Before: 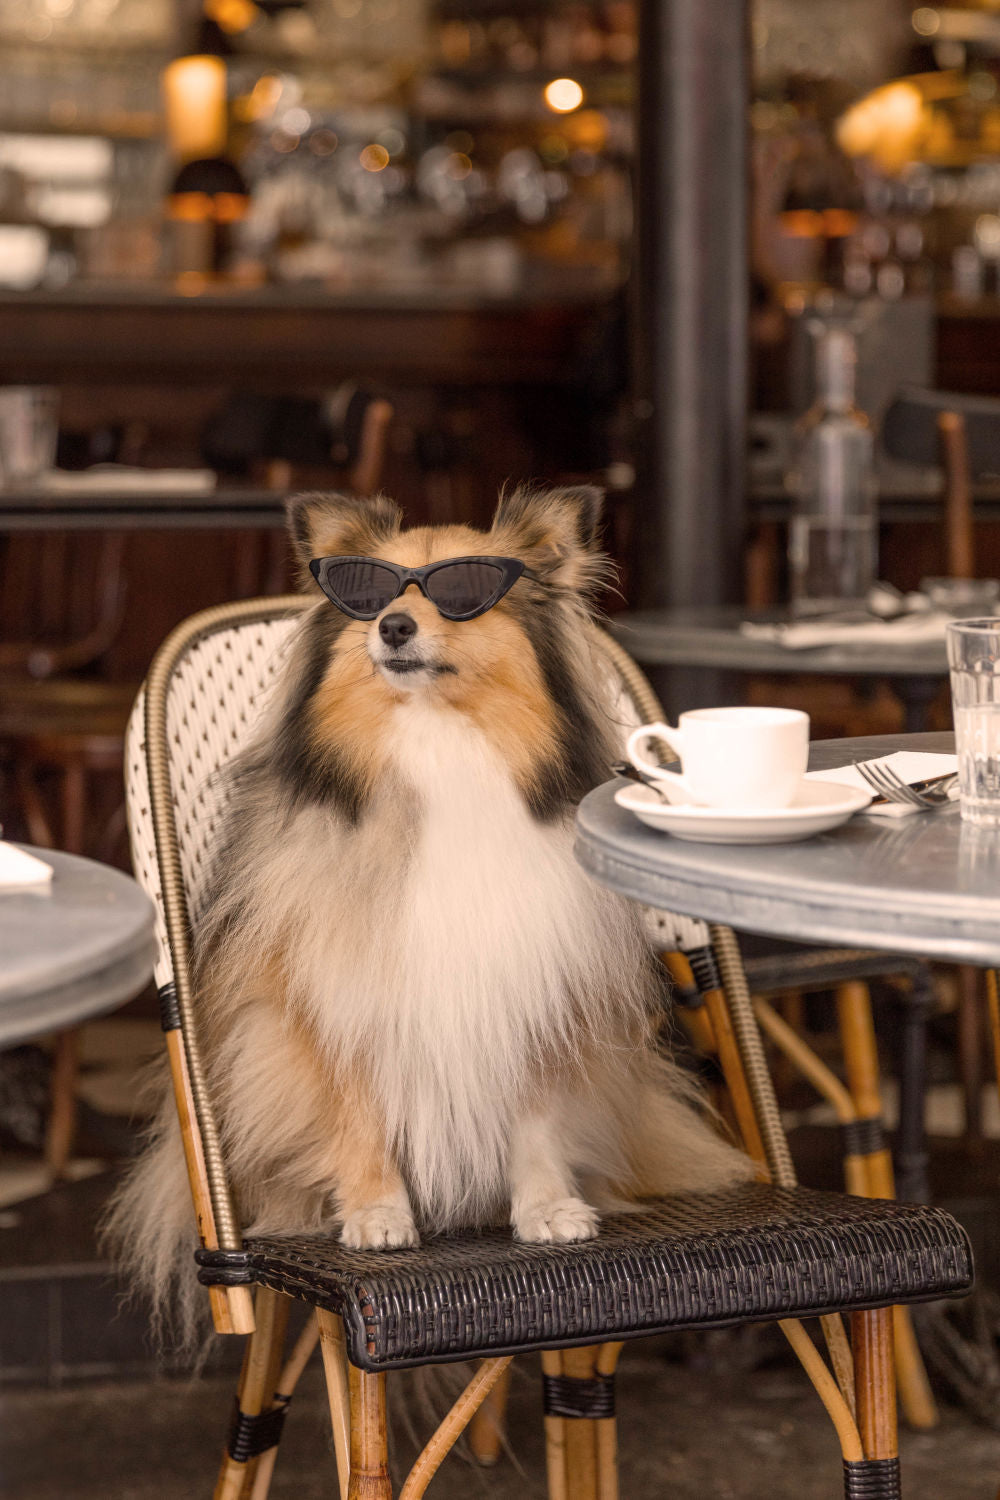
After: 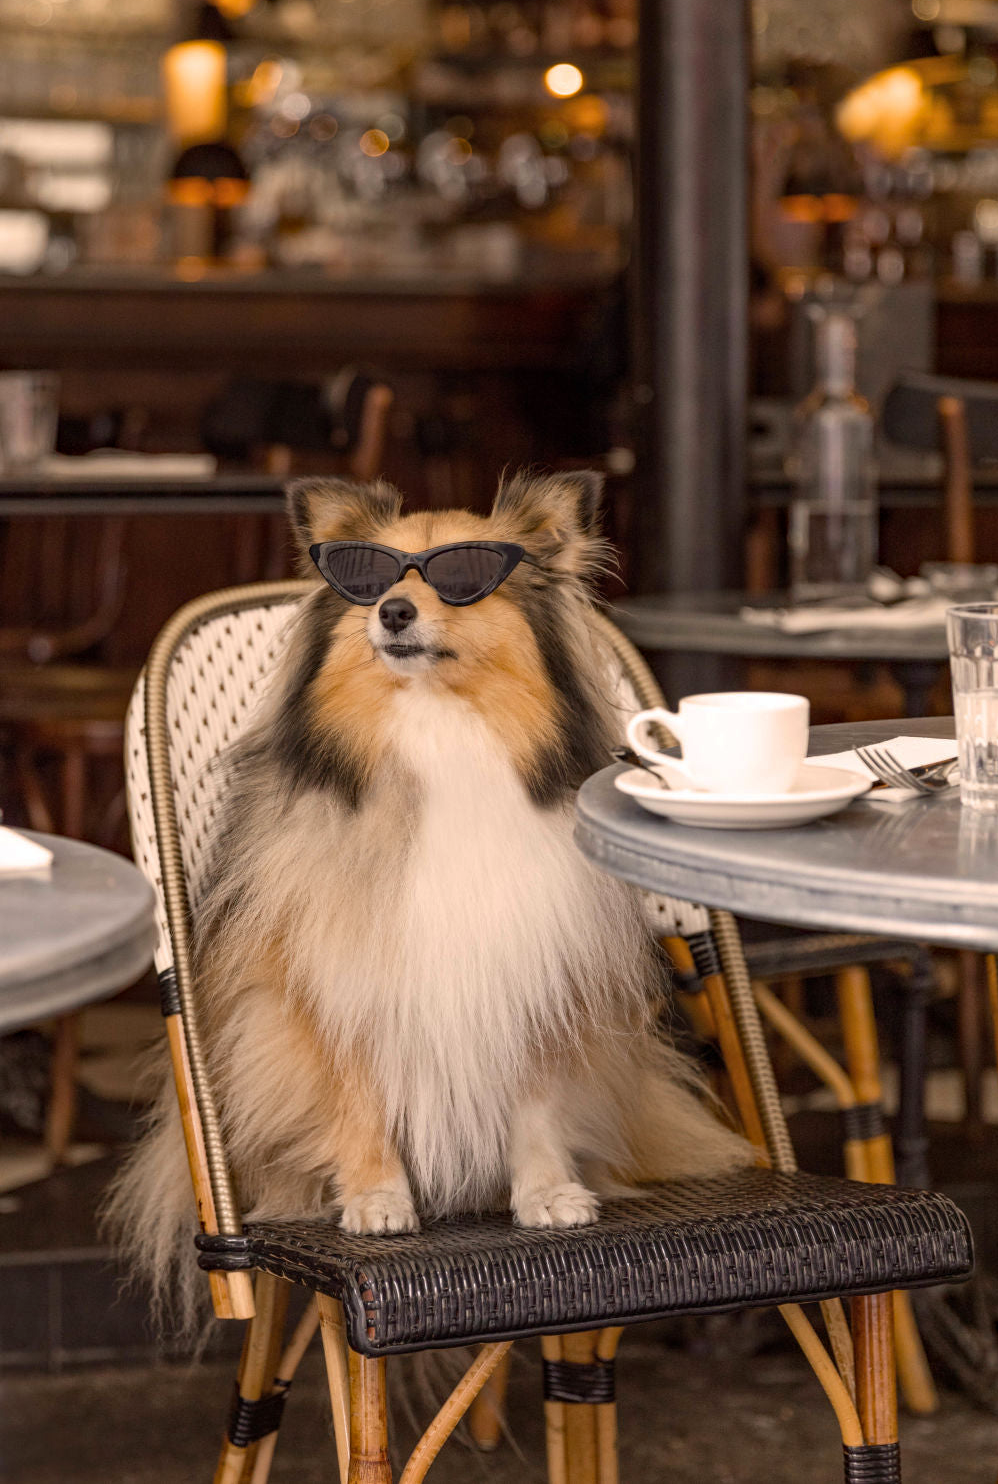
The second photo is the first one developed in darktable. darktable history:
crop: top 1.023%, right 0.105%
haze removal: compatibility mode true, adaptive false
